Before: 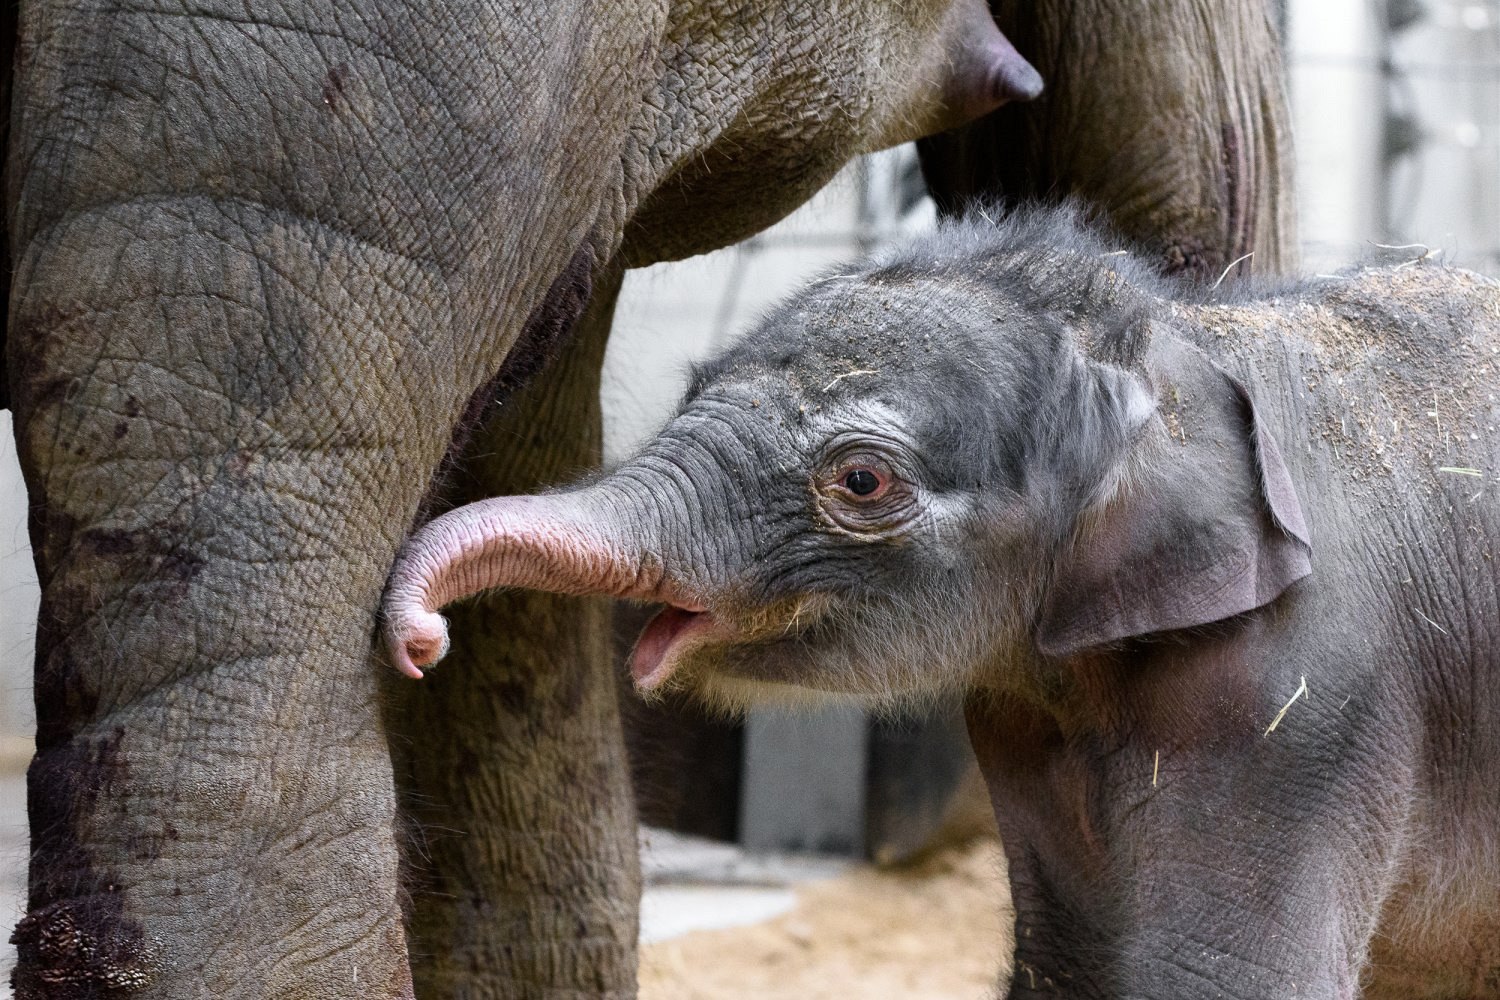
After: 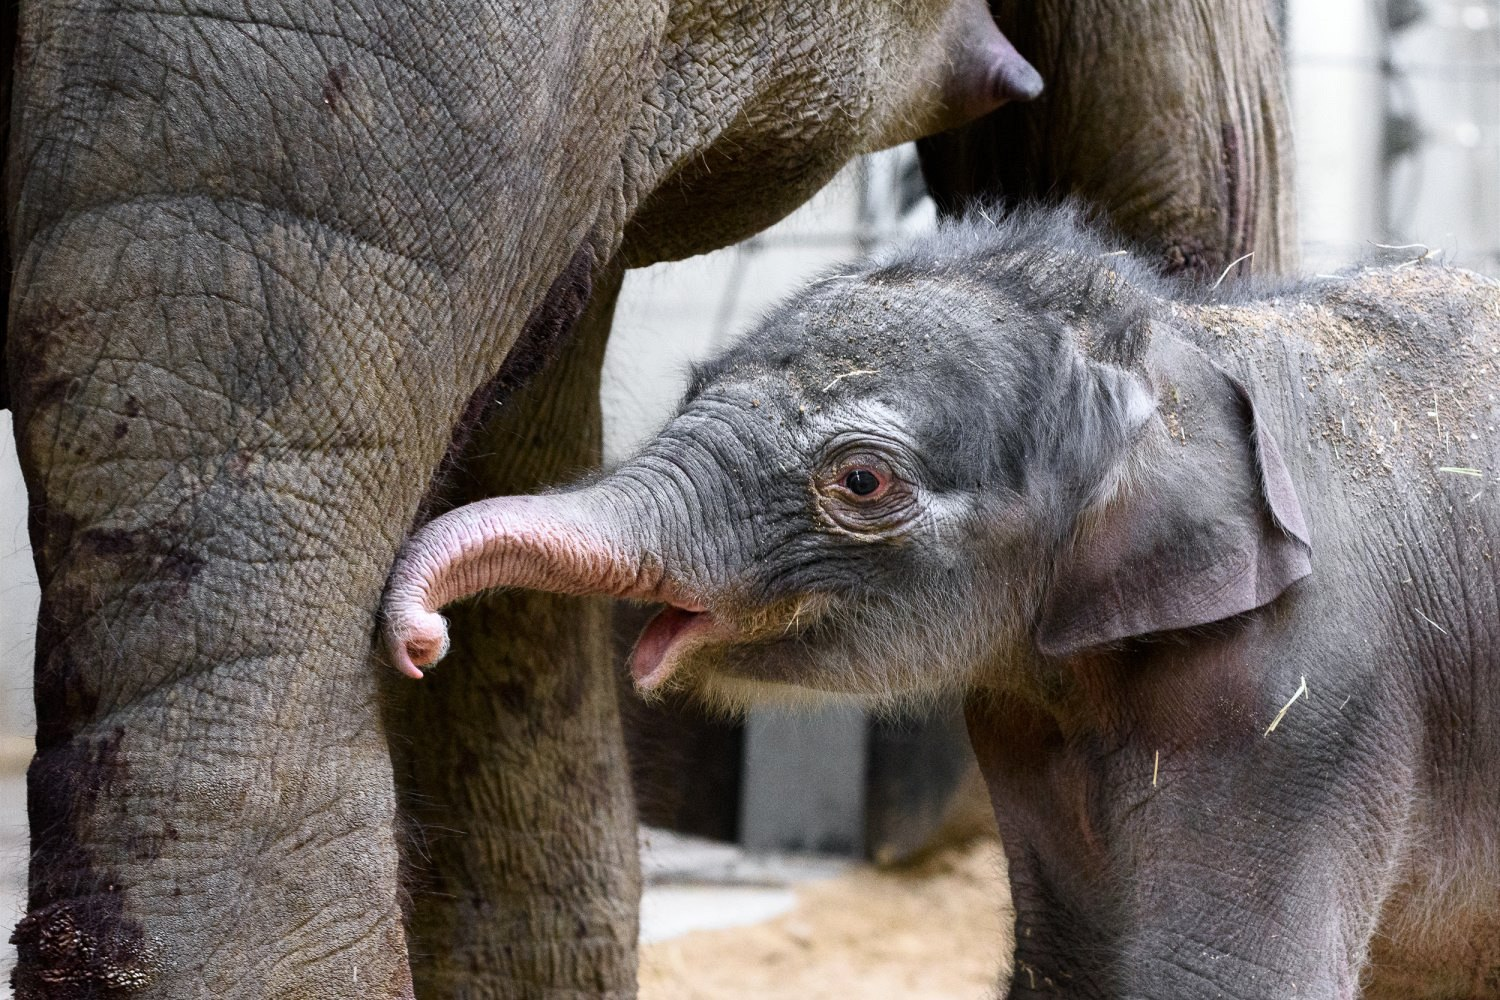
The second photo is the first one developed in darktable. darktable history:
contrast brightness saturation: contrast 0.096, brightness 0.013, saturation 0.016
